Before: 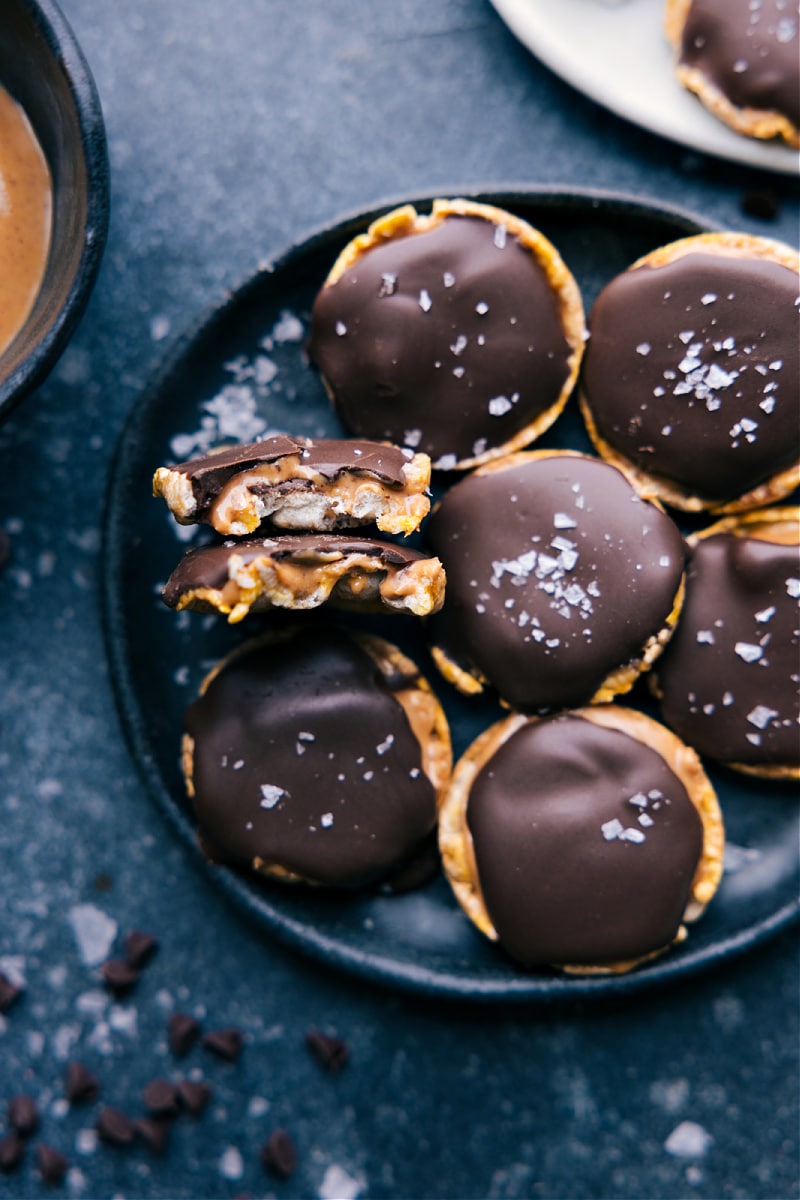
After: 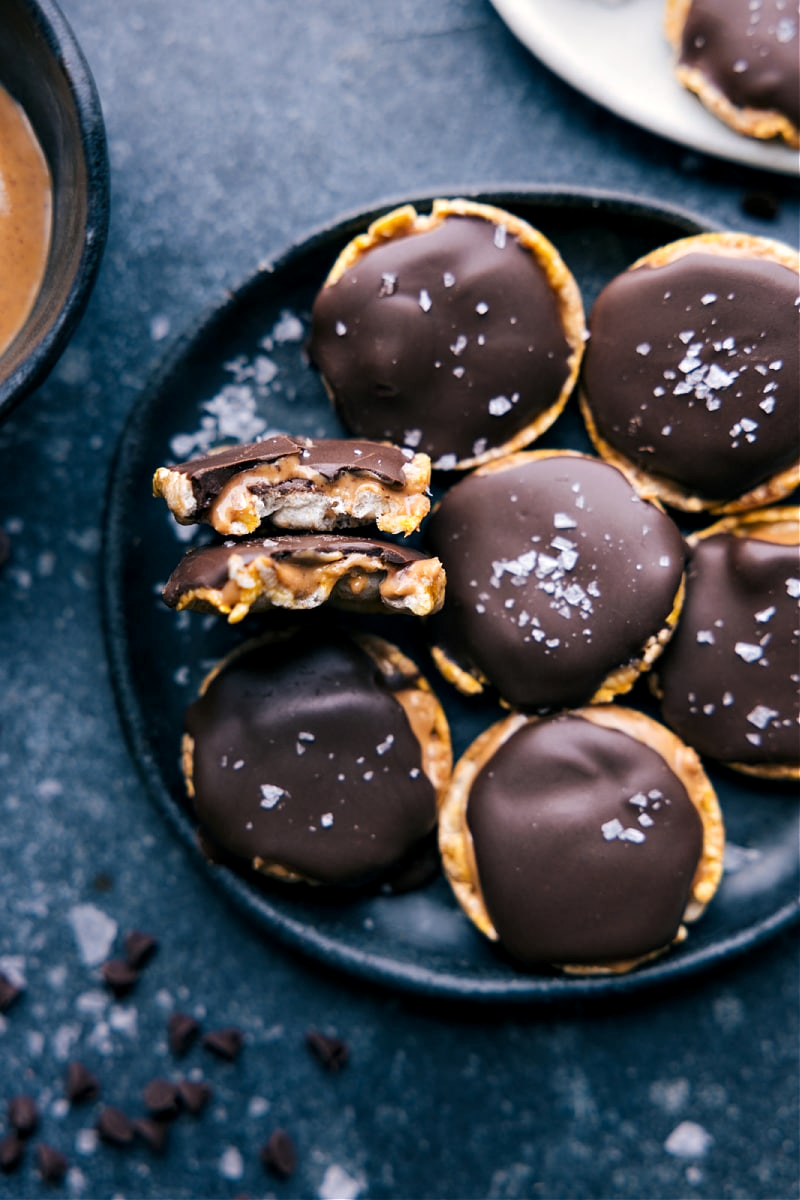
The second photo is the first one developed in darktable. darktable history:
local contrast: highlights 106%, shadows 98%, detail 119%, midtone range 0.2
